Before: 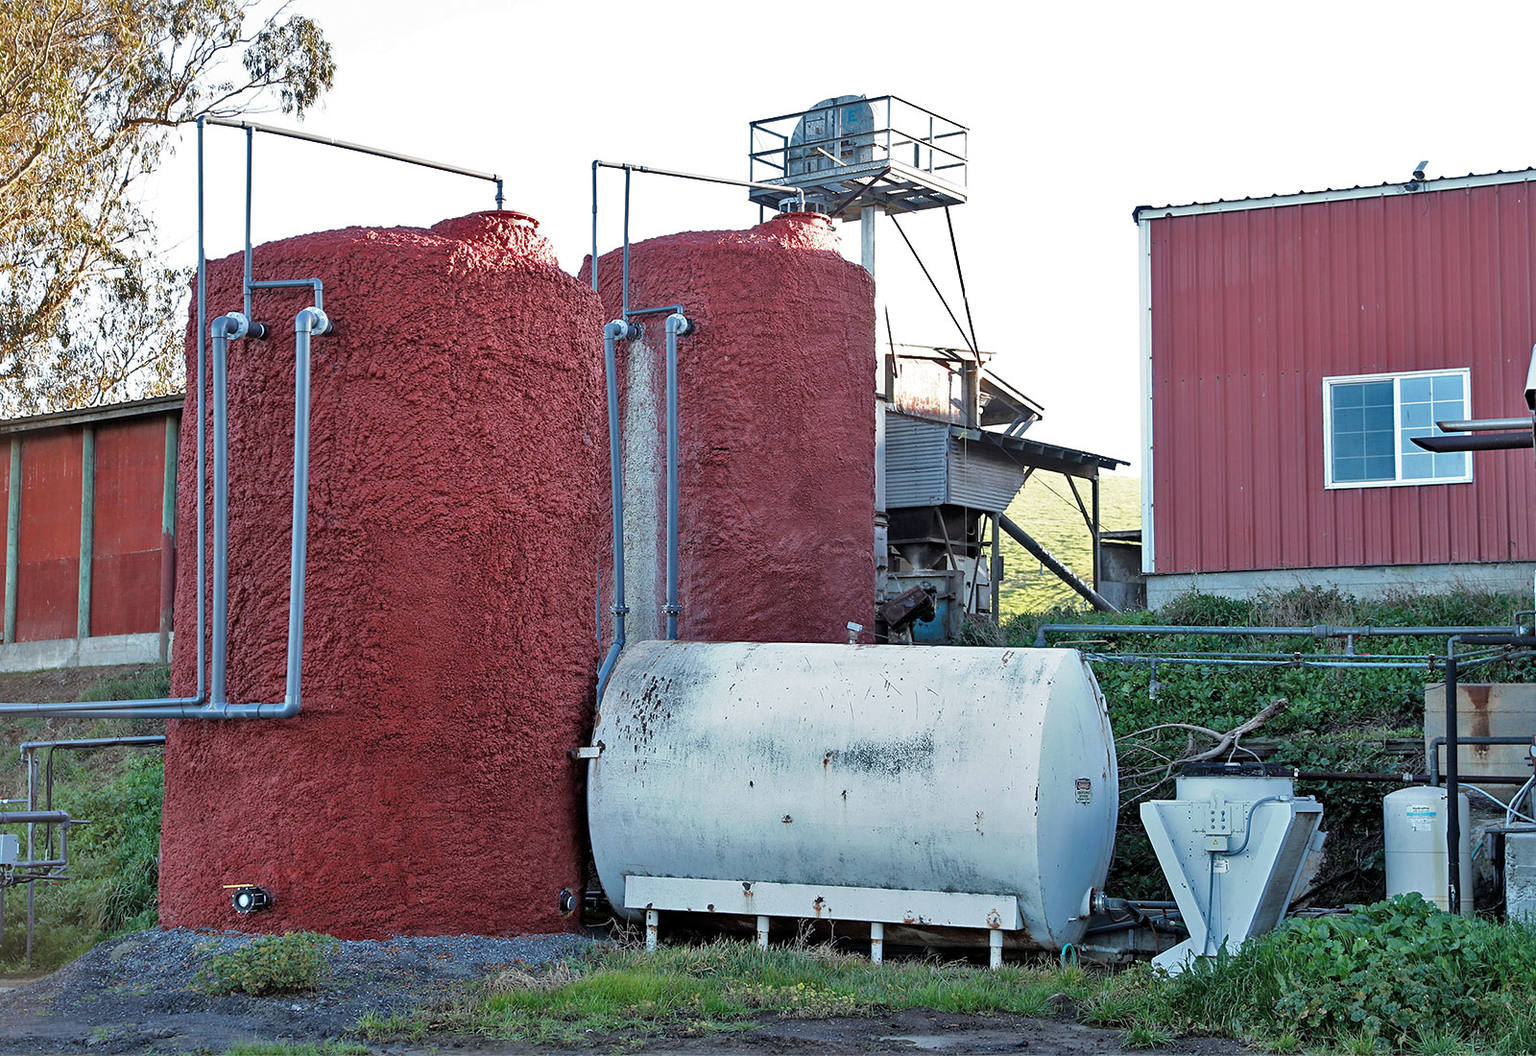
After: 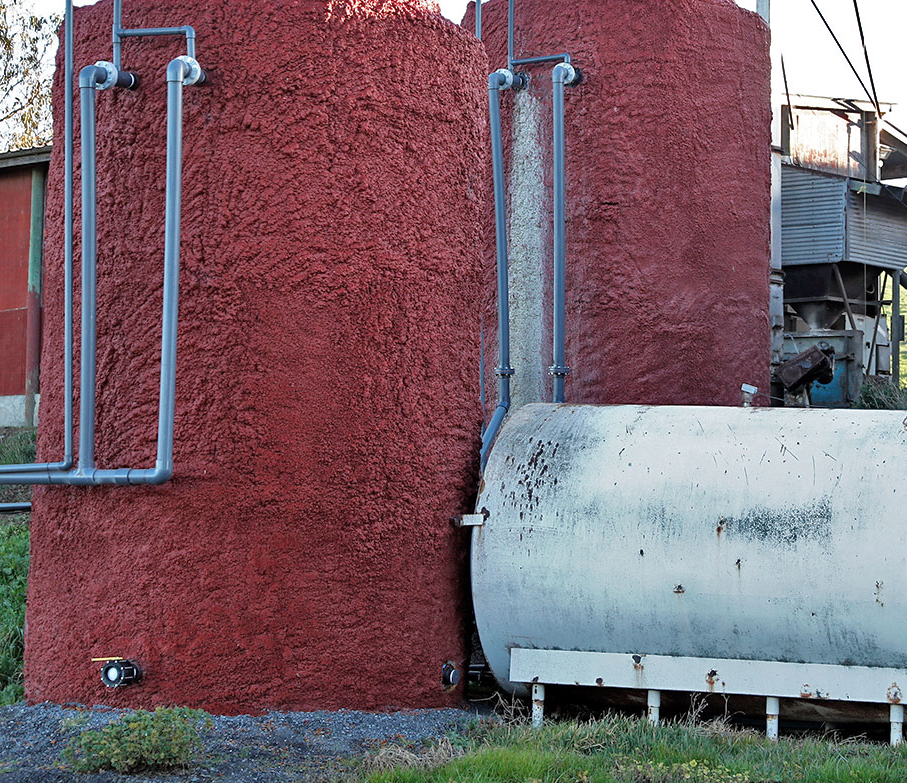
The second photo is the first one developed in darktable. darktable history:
crop: left 8.87%, top 24.029%, right 34.438%, bottom 4.702%
tone equalizer: smoothing diameter 24.83%, edges refinement/feathering 10.76, preserve details guided filter
